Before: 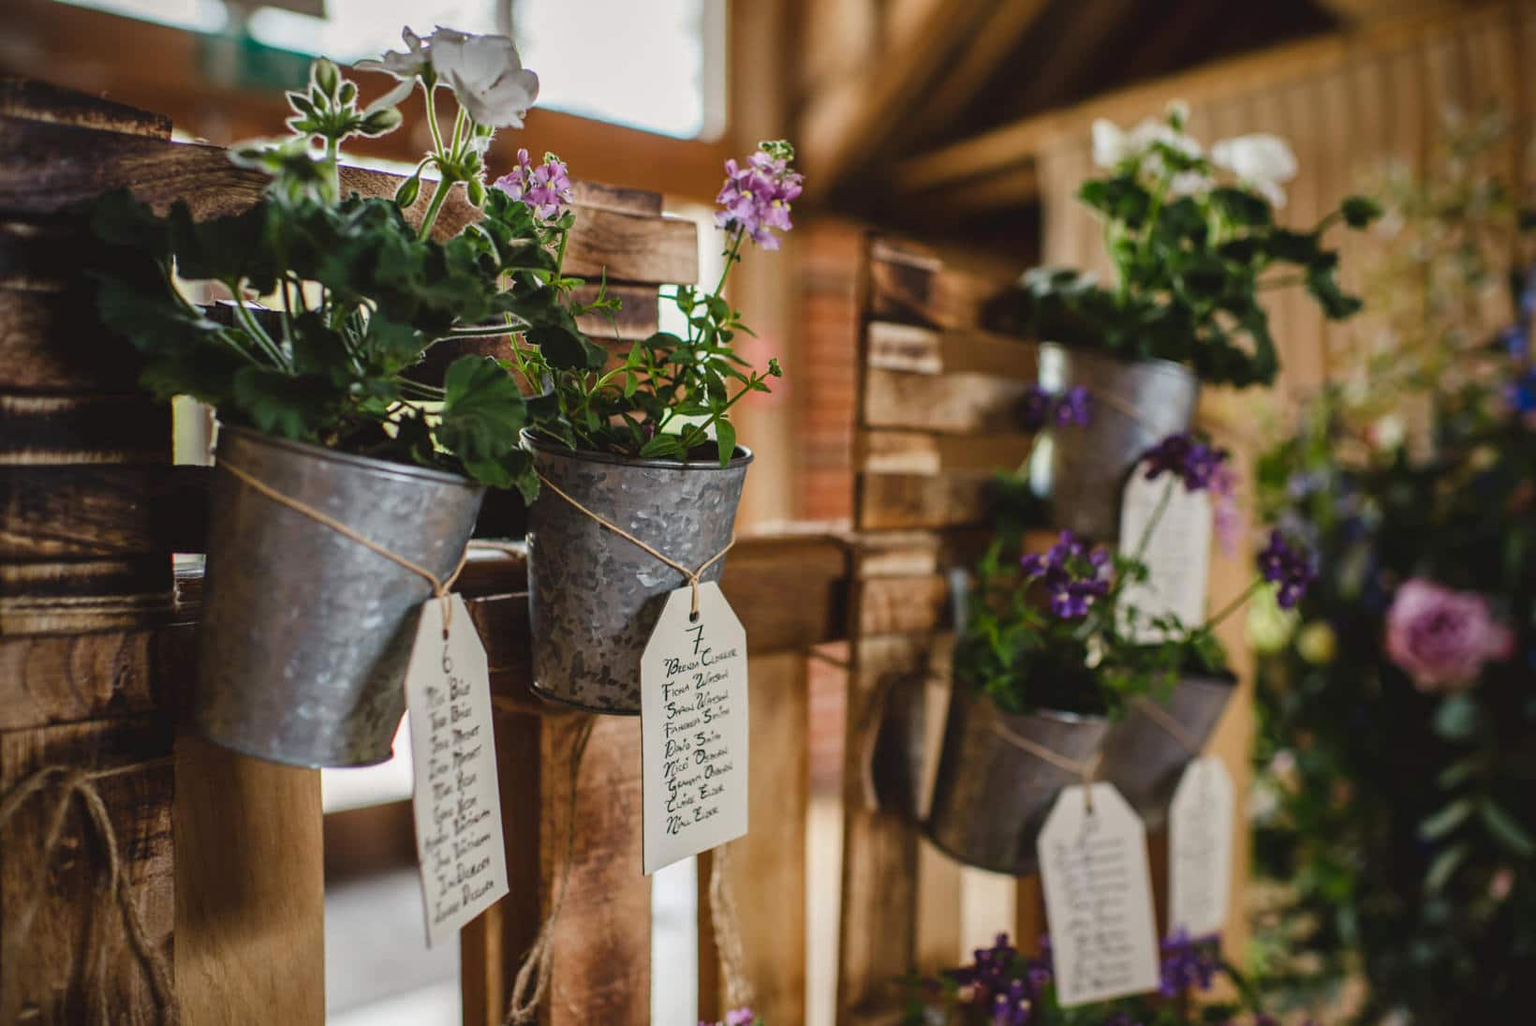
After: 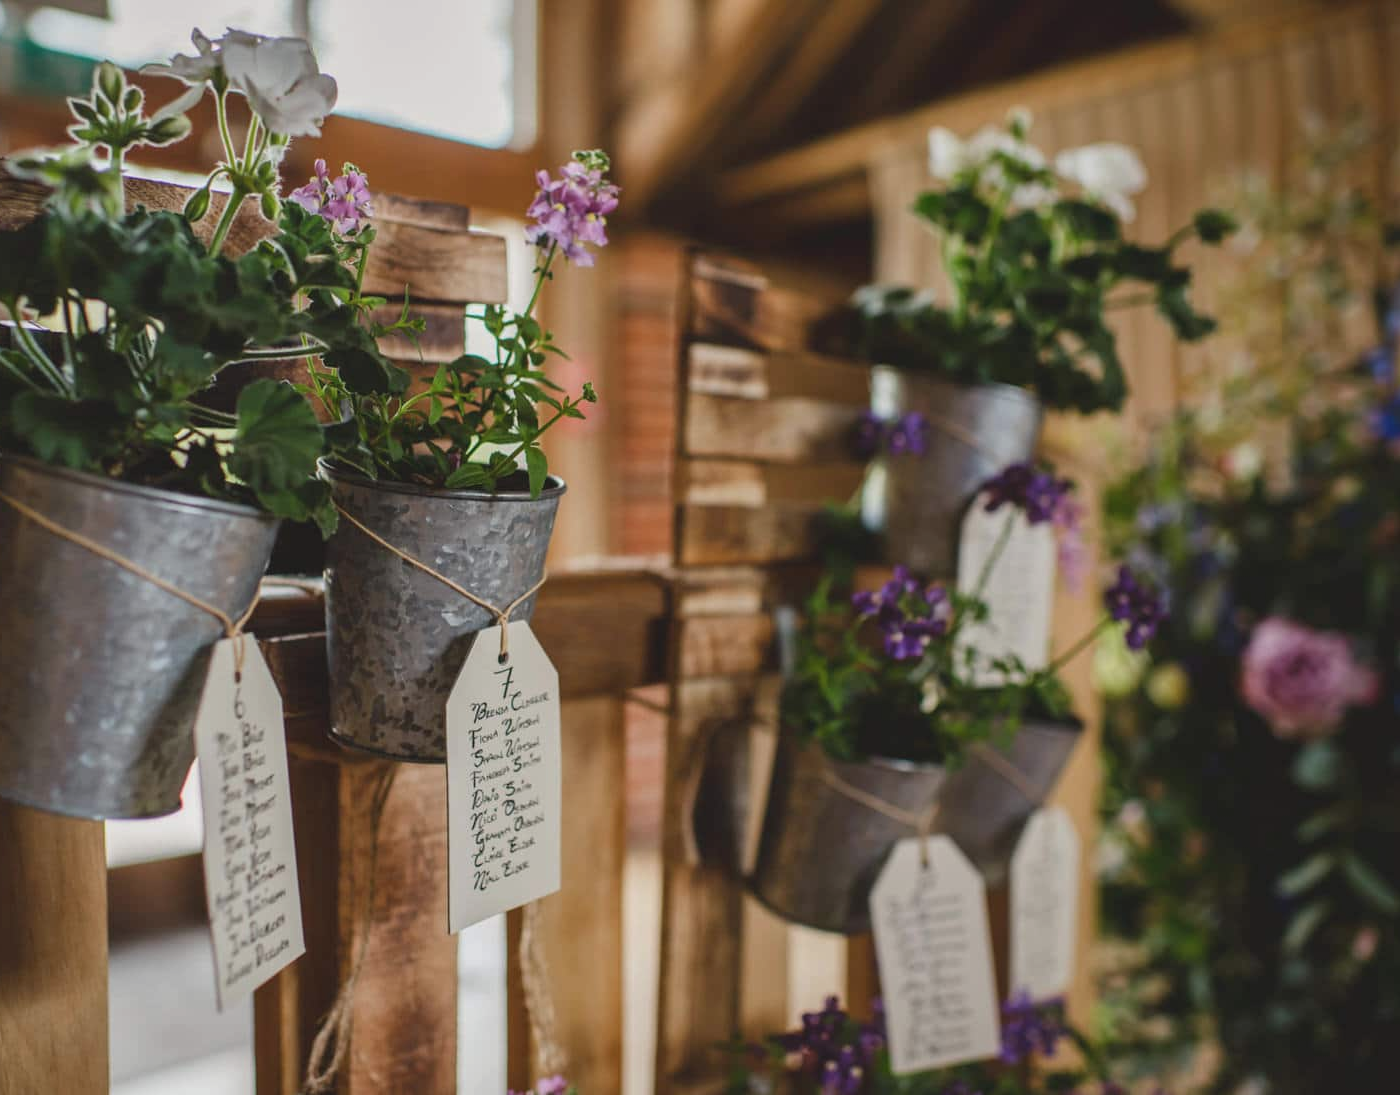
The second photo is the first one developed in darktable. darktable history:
crop and rotate: left 14.584%
contrast brightness saturation: contrast -0.1, saturation -0.1
